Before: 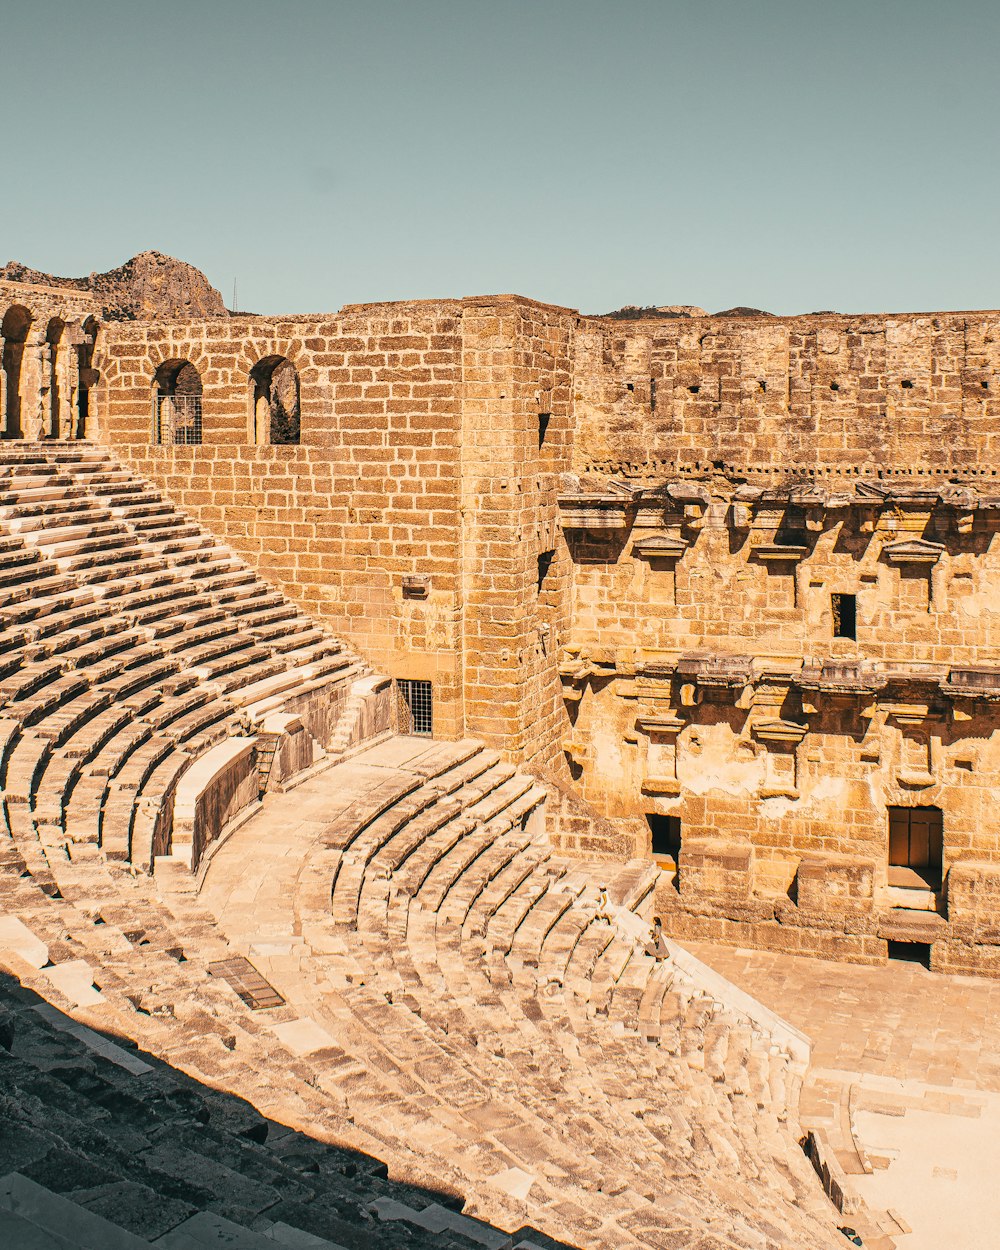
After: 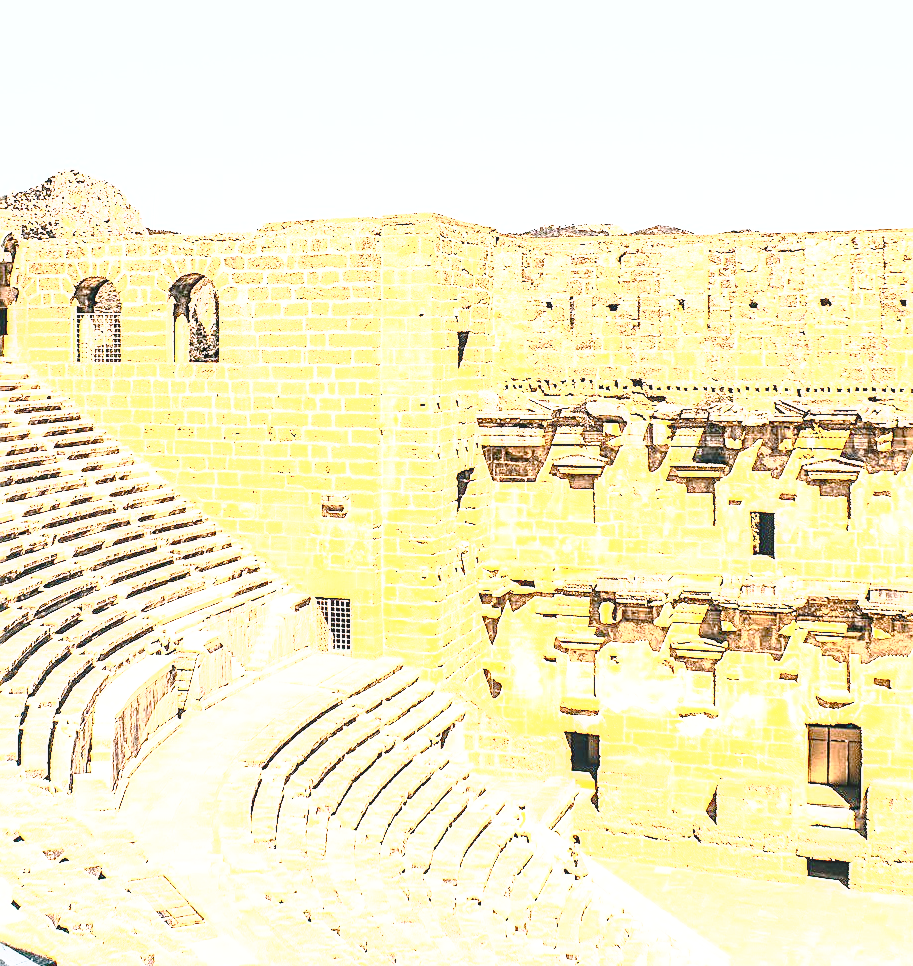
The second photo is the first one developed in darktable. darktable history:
crop: left 8.155%, top 6.611%, bottom 15.385%
color balance rgb: perceptual saturation grading › global saturation 30%, global vibrance 20%
sharpen: amount 0.6
white balance: red 1.004, blue 1.096
tone curve: curves: ch0 [(0, 0) (0.003, 0) (0.011, 0.001) (0.025, 0.001) (0.044, 0.002) (0.069, 0.007) (0.1, 0.015) (0.136, 0.027) (0.177, 0.066) (0.224, 0.122) (0.277, 0.219) (0.335, 0.327) (0.399, 0.432) (0.468, 0.527) (0.543, 0.615) (0.623, 0.695) (0.709, 0.777) (0.801, 0.874) (0.898, 0.973) (1, 1)], preserve colors none
exposure: black level correction 0, exposure 1.9 EV, compensate highlight preservation false
local contrast: on, module defaults
contrast brightness saturation: contrast 0.57, brightness 0.57, saturation -0.34
